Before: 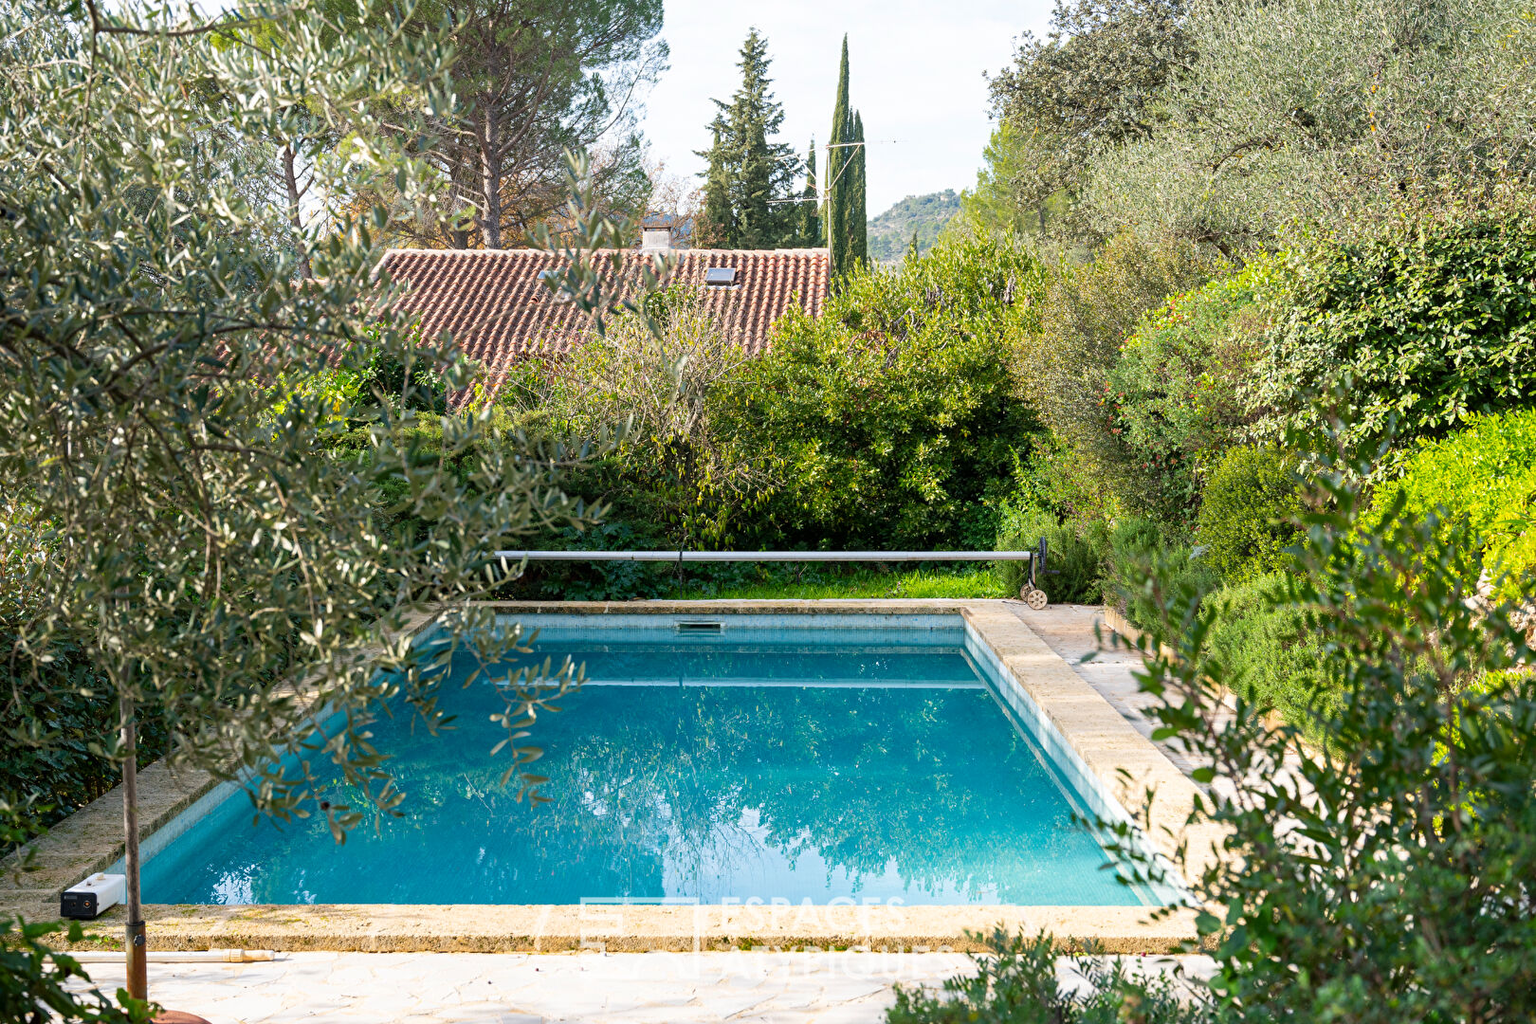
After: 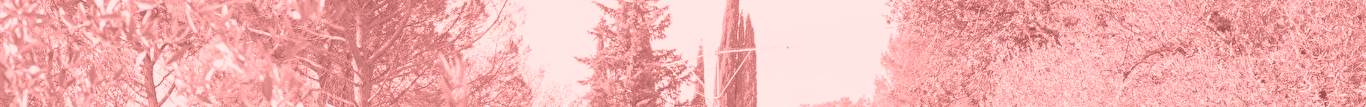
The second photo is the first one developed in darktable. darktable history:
crop and rotate: left 9.644%, top 9.491%, right 6.021%, bottom 80.509%
exposure: exposure 0.6 EV, compensate highlight preservation false
colorize: saturation 51%, source mix 50.67%, lightness 50.67%
